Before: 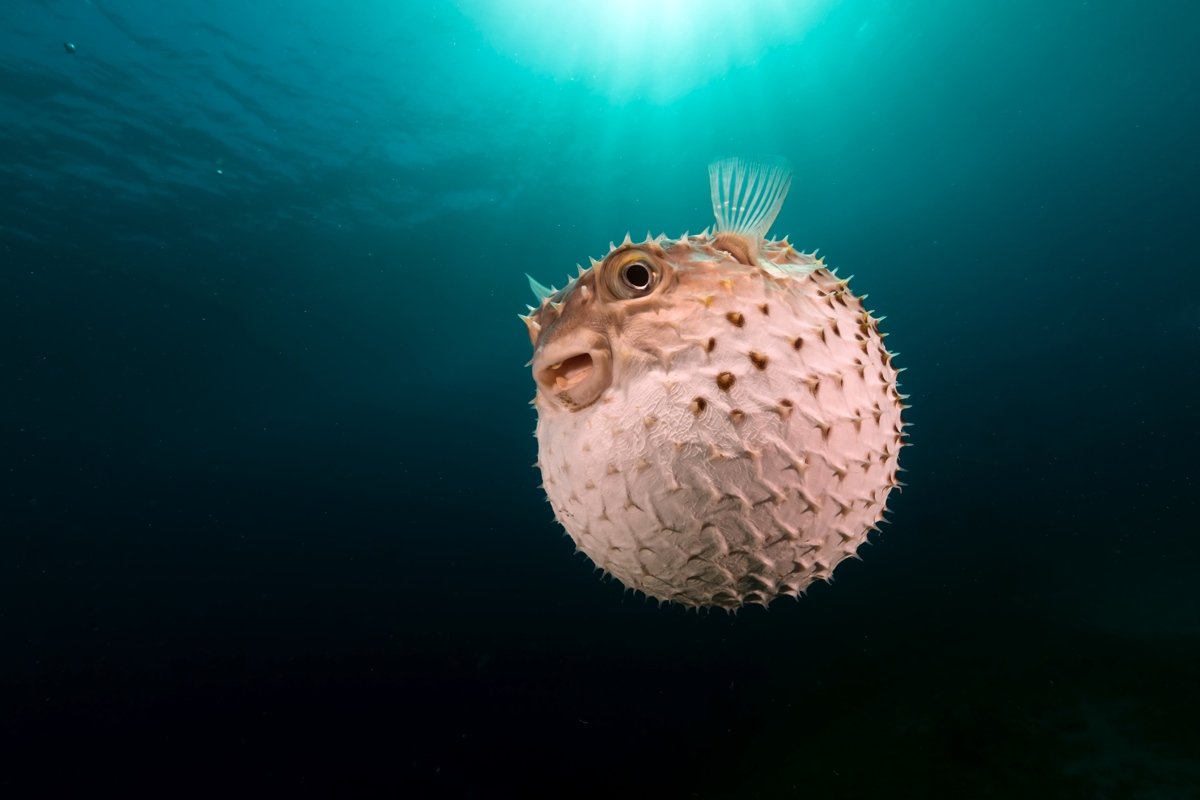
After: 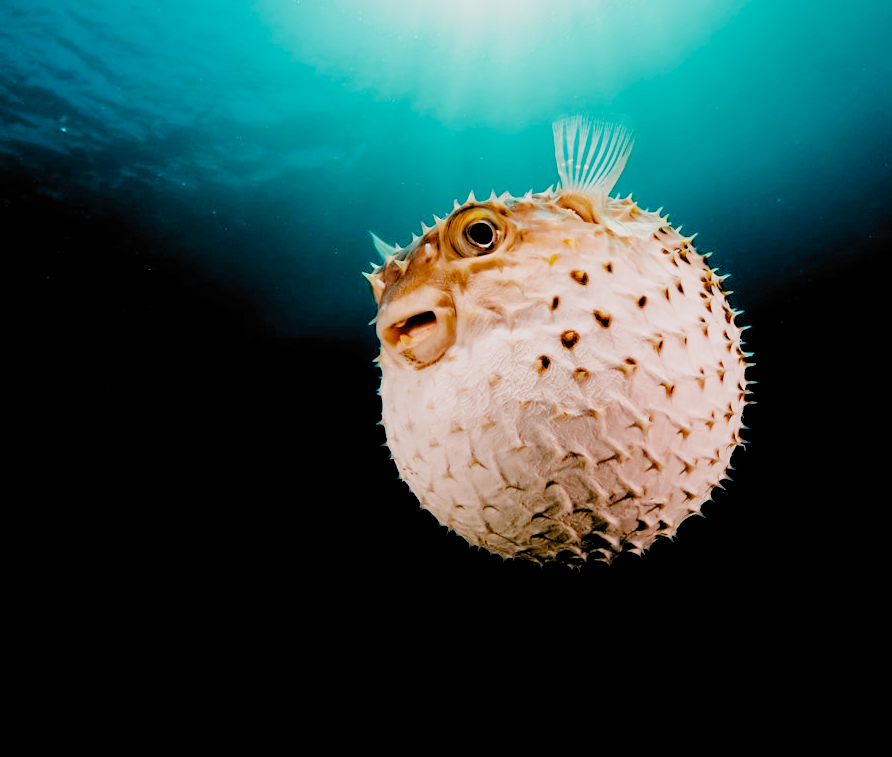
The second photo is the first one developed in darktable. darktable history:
crop and rotate: left 13.028%, top 5.263%, right 12.567%
exposure: black level correction 0.012, exposure 0.692 EV, compensate highlight preservation false
color balance rgb: highlights gain › chroma 1.593%, highlights gain › hue 56.02°, perceptual saturation grading › global saturation 19.328%, global vibrance 9.983%
filmic rgb: black relative exposure -2.78 EV, white relative exposure 4.56 EV, hardness 1.73, contrast 1.253, preserve chrominance no, color science v4 (2020), contrast in shadows soft, contrast in highlights soft
